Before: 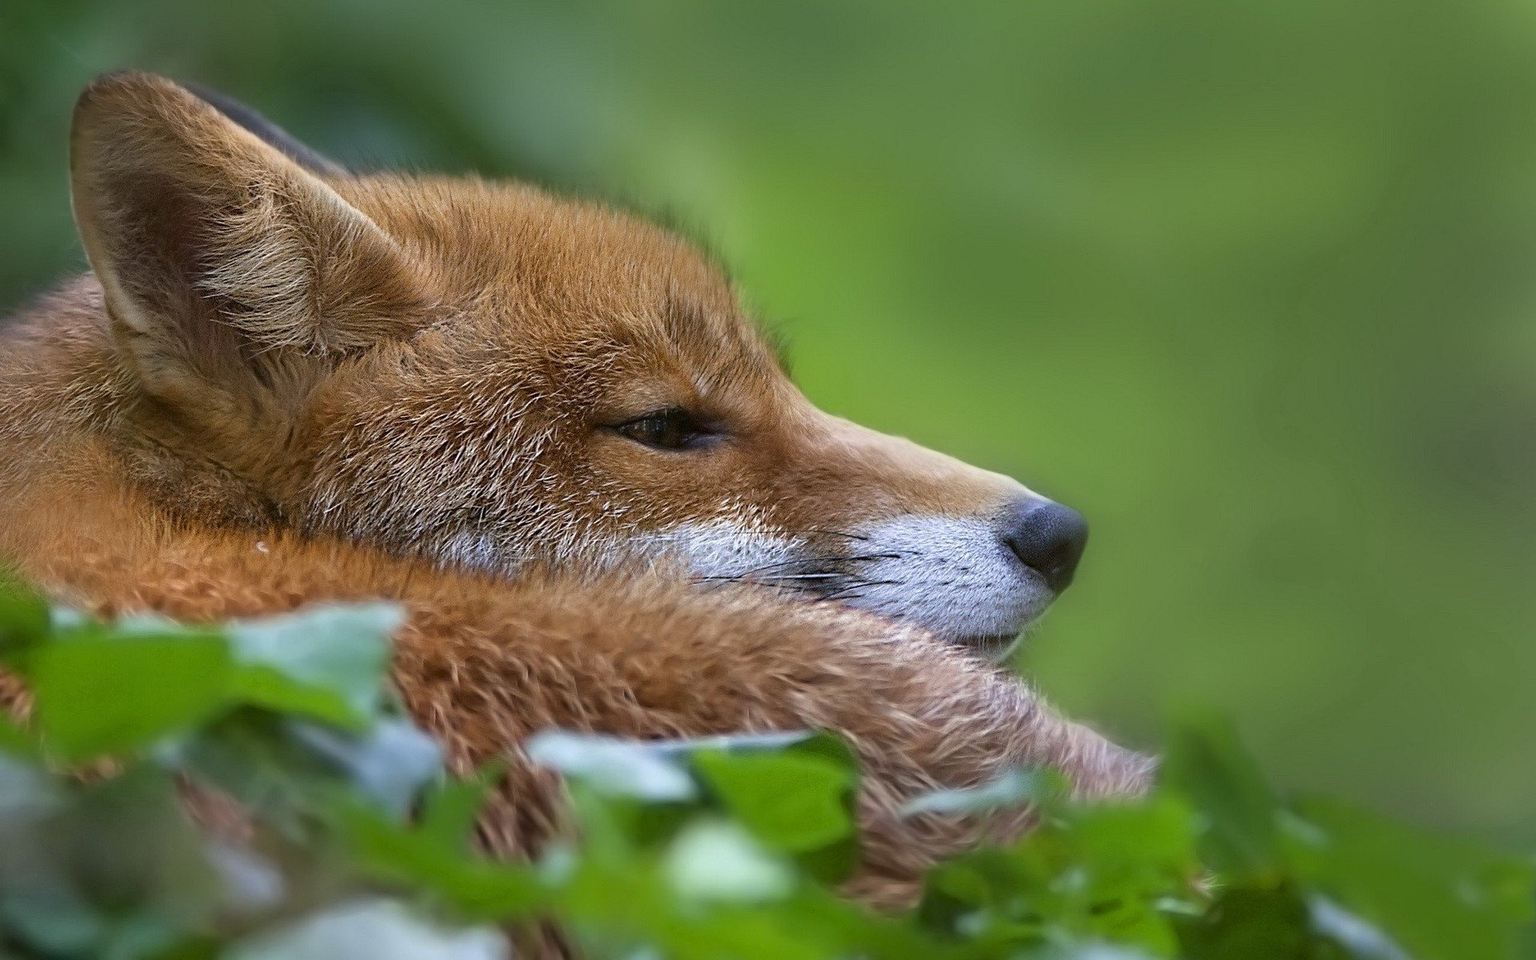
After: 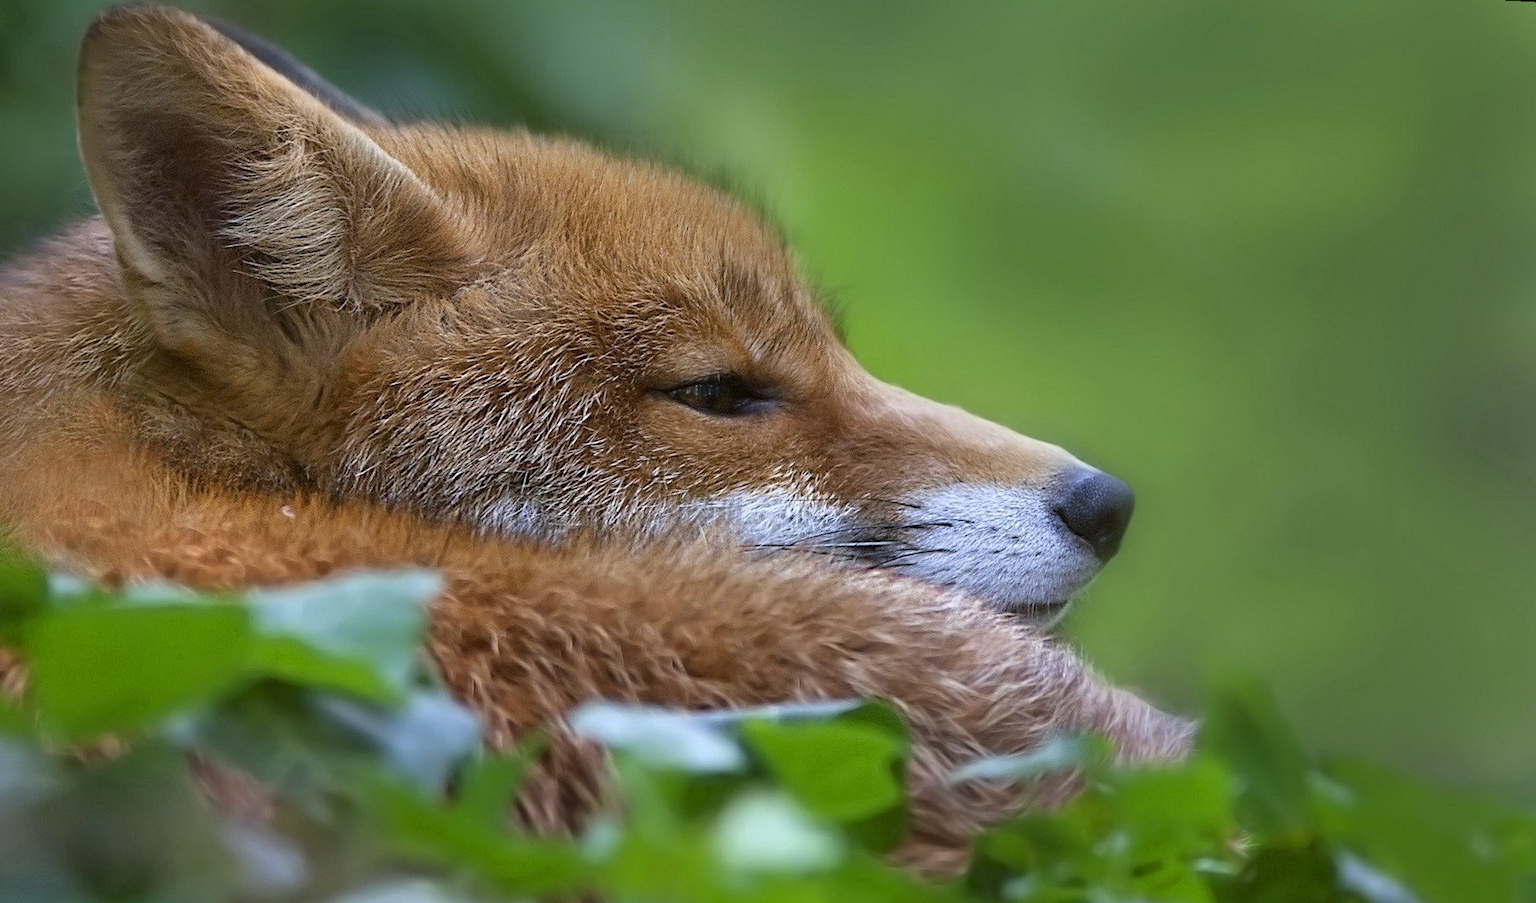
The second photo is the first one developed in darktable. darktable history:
rotate and perspective: rotation 0.679°, lens shift (horizontal) 0.136, crop left 0.009, crop right 0.991, crop top 0.078, crop bottom 0.95
white balance: red 0.98, blue 1.034
